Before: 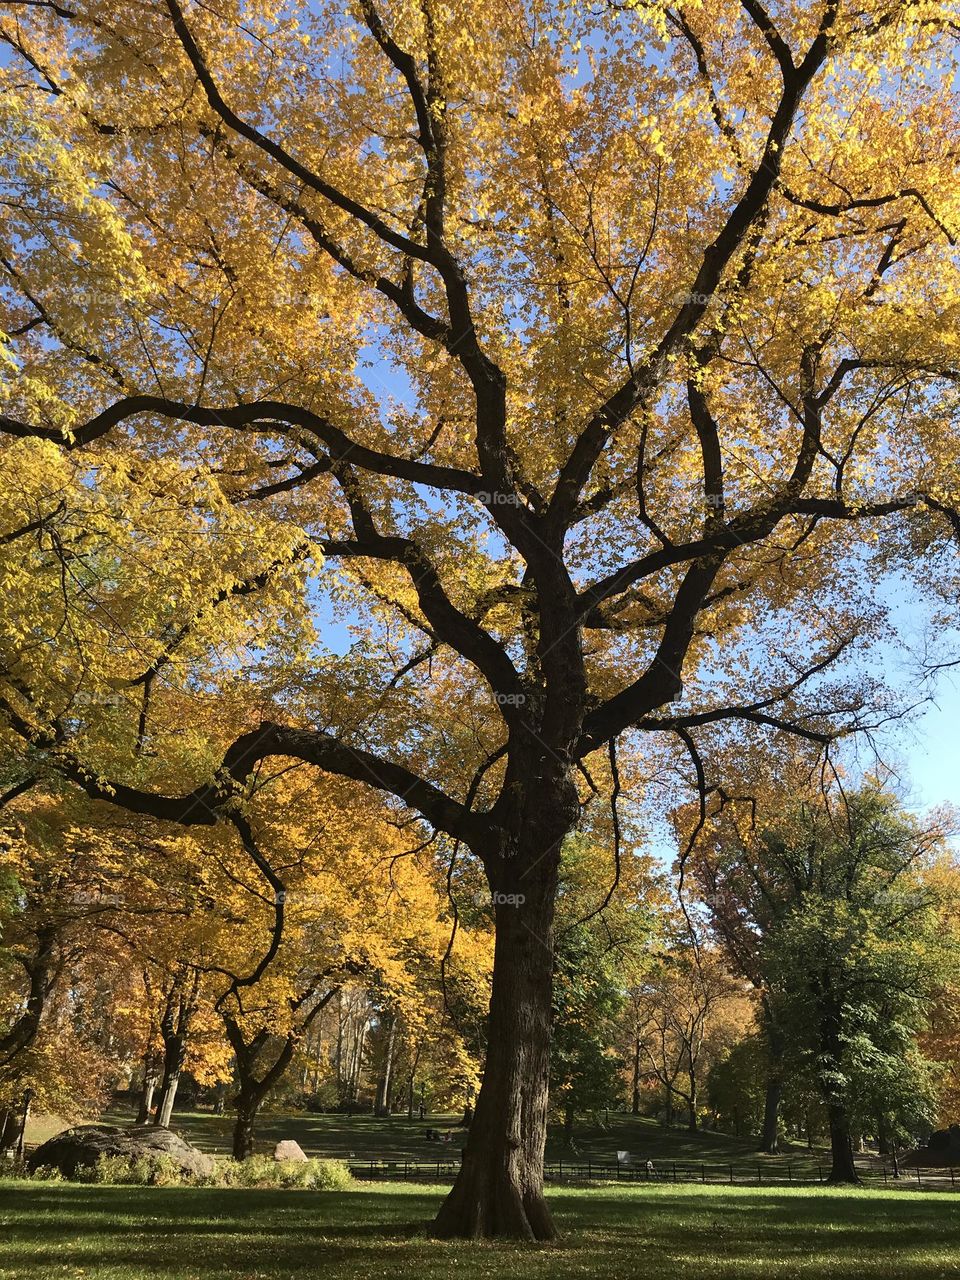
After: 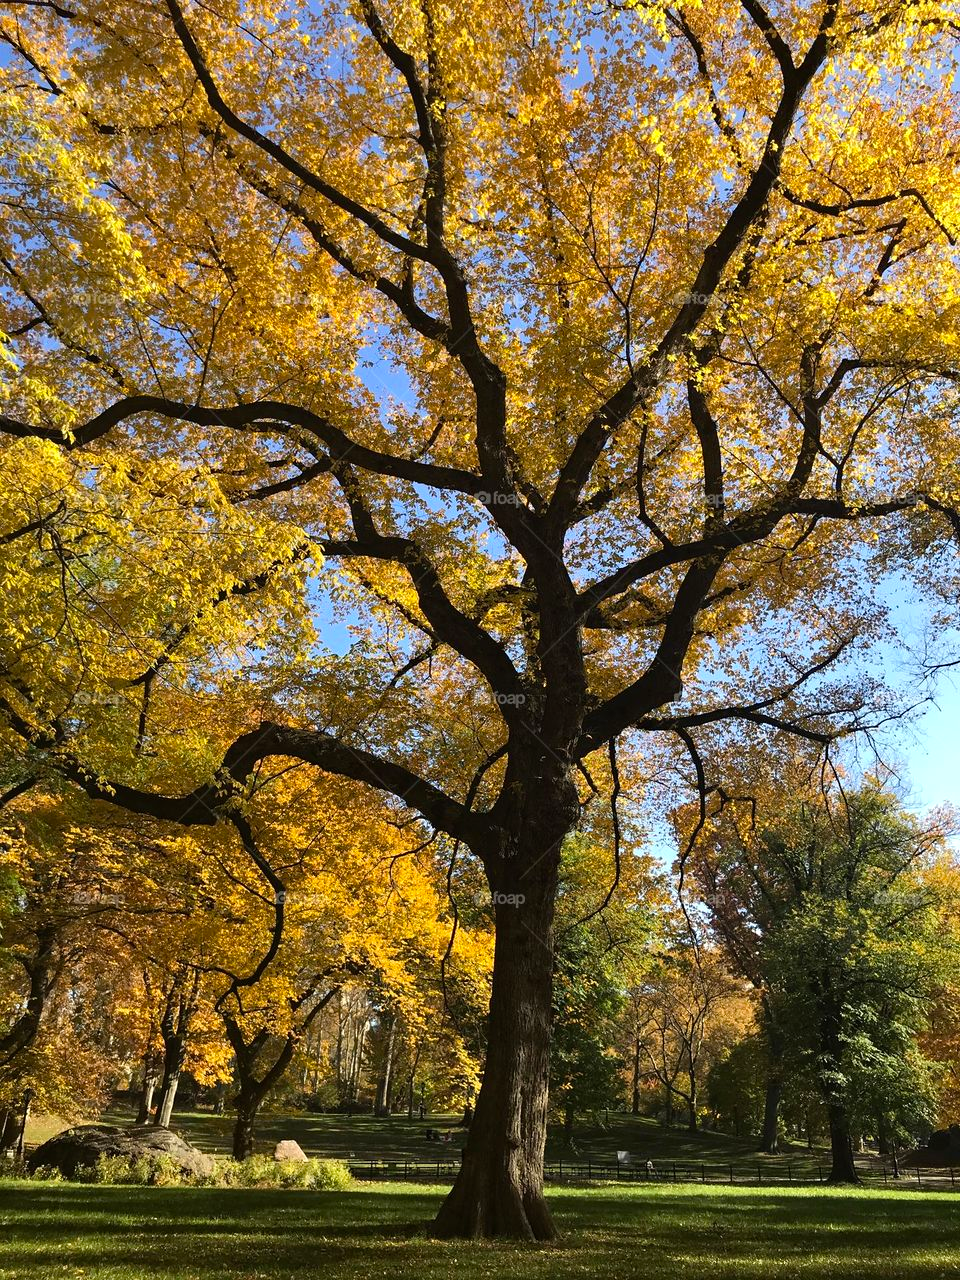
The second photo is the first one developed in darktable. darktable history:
color balance: contrast 6.48%, output saturation 113.3%
haze removal: adaptive false
